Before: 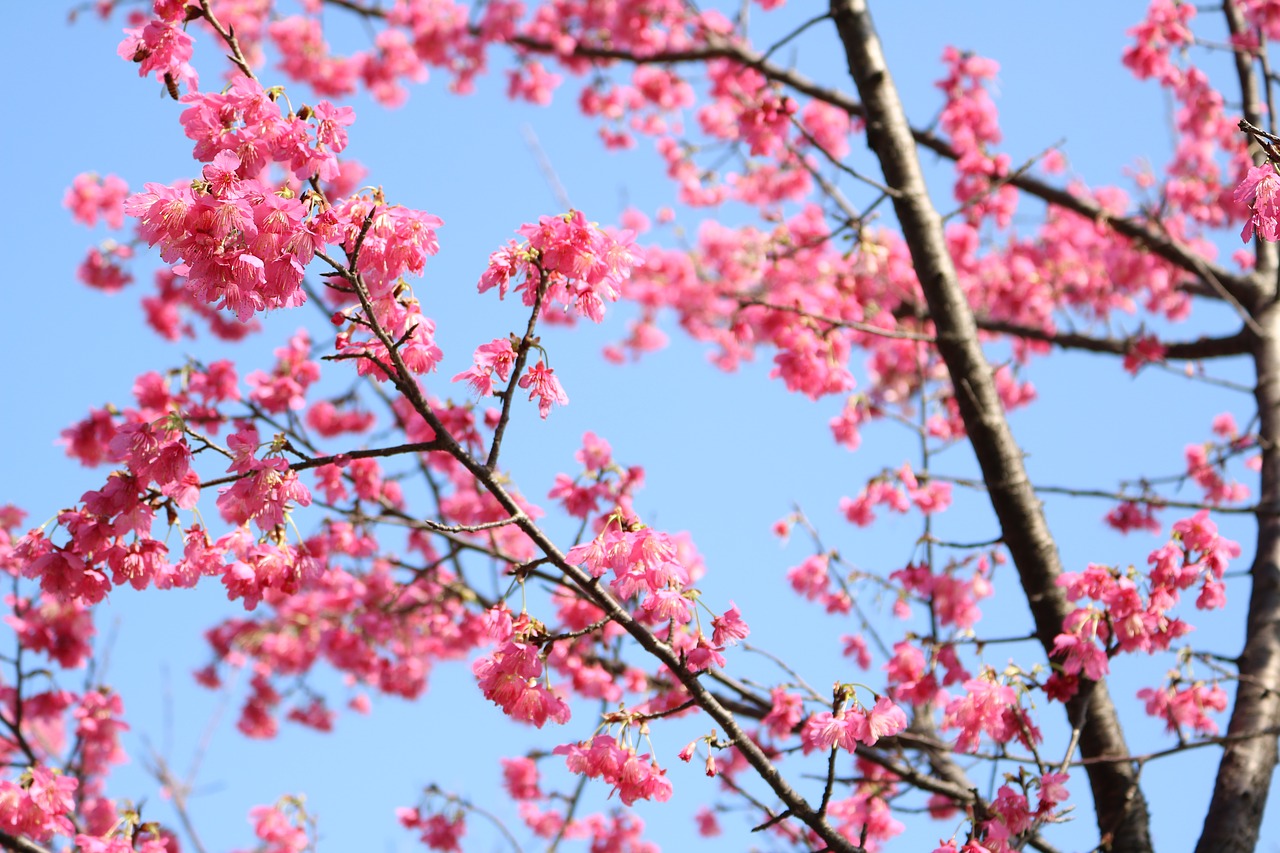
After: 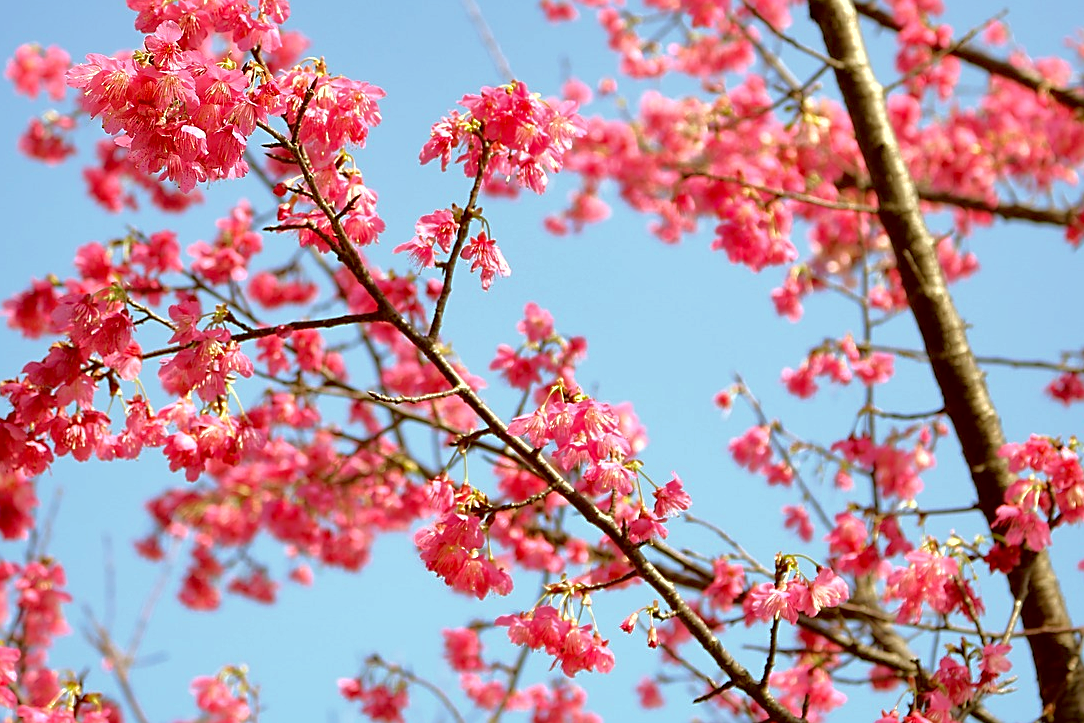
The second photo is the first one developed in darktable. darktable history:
exposure: black level correction 0.005, exposure 0.286 EV, compensate highlight preservation false
tone equalizer: -8 EV -0.579 EV
crop and rotate: left 4.607%, top 15.187%, right 10.697%
color correction: highlights a* -5.22, highlights b* 9.8, shadows a* 9.86, shadows b* 24.84
shadows and highlights: shadows 39.49, highlights -59.73
sharpen: on, module defaults
